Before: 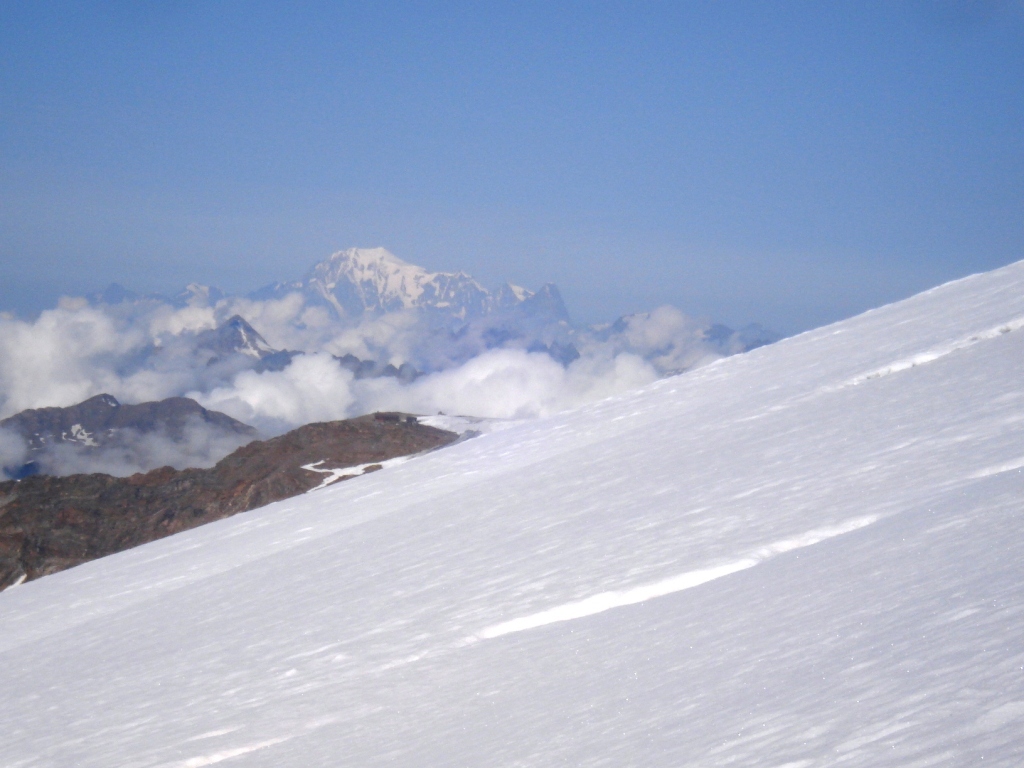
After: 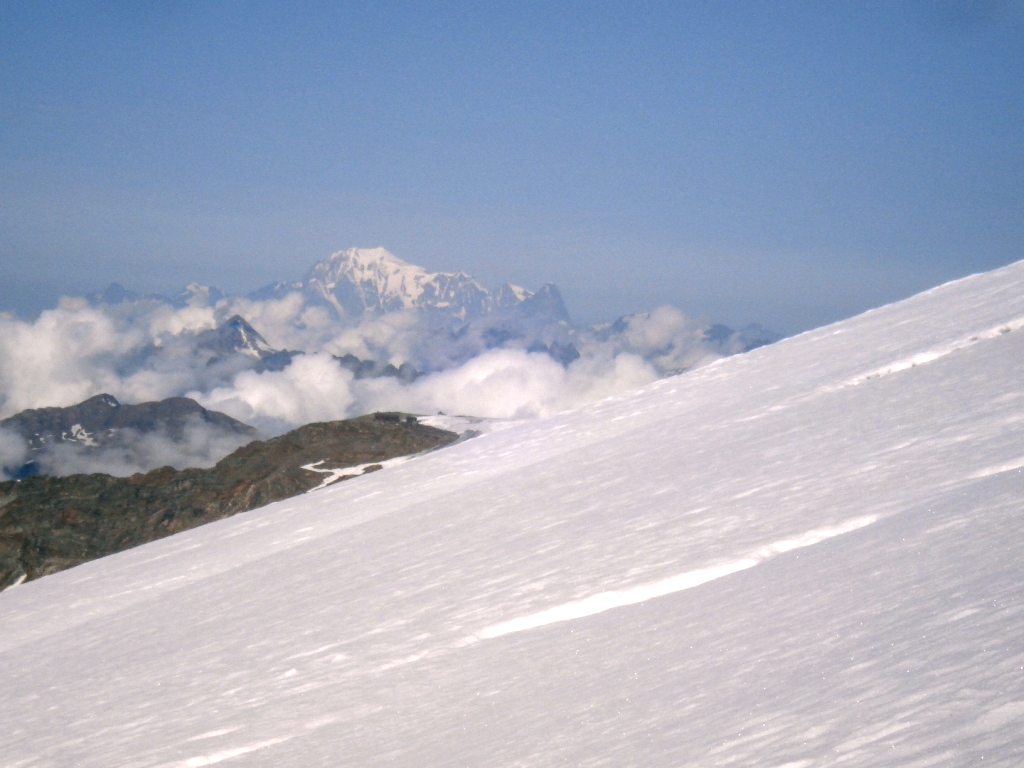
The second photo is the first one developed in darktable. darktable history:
color correction: highlights a* 4.02, highlights b* 4.98, shadows a* -7.55, shadows b* 4.98
local contrast: detail 130%
